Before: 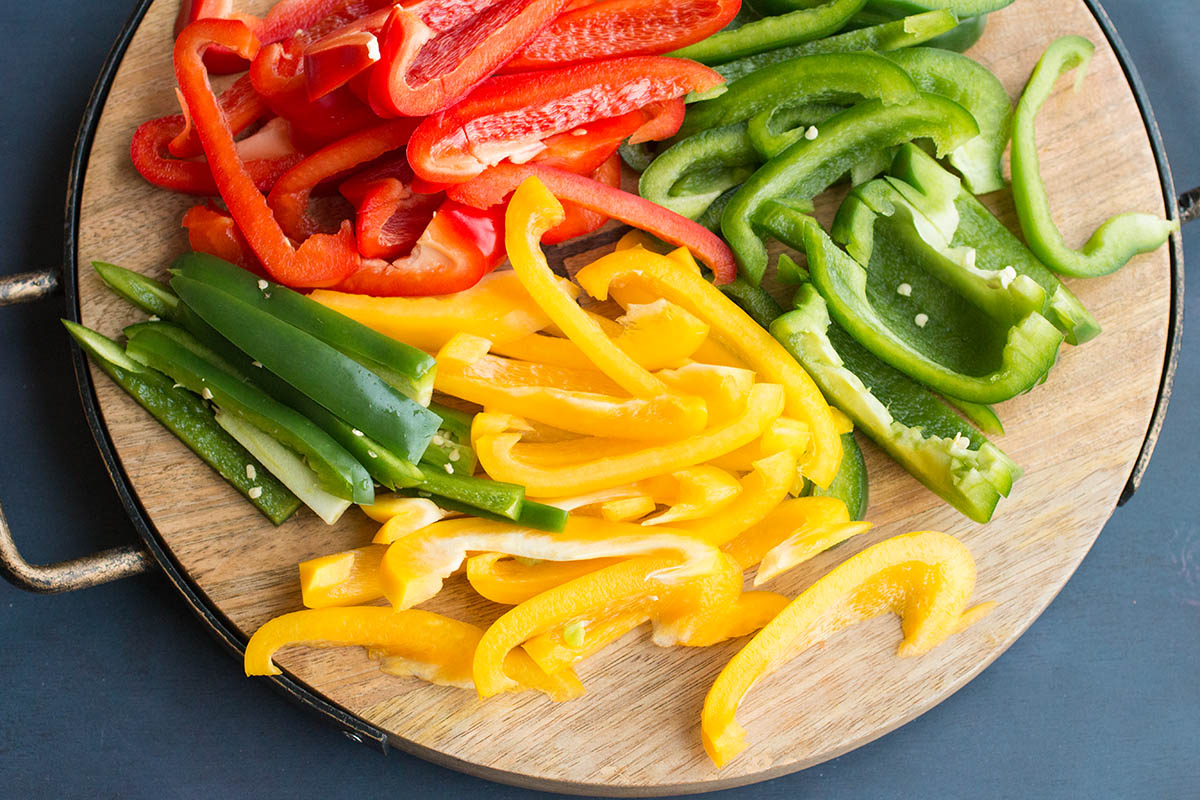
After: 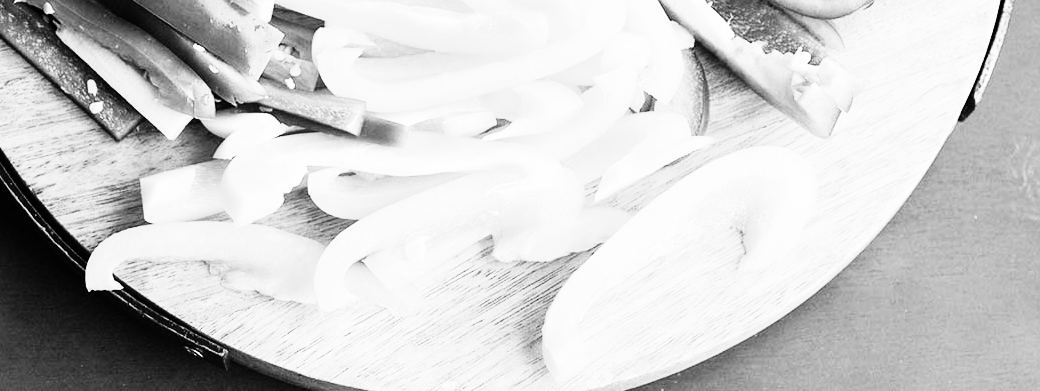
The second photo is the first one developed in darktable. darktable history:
crop and rotate: left 13.306%, top 48.129%, bottom 2.928%
color zones: curves: ch1 [(0, -0.014) (0.143, -0.013) (0.286, -0.013) (0.429, -0.016) (0.571, -0.019) (0.714, -0.015) (0.857, 0.002) (1, -0.014)]
rgb curve: curves: ch0 [(0, 0) (0.21, 0.15) (0.24, 0.21) (0.5, 0.75) (0.75, 0.96) (0.89, 0.99) (1, 1)]; ch1 [(0, 0.02) (0.21, 0.13) (0.25, 0.2) (0.5, 0.67) (0.75, 0.9) (0.89, 0.97) (1, 1)]; ch2 [(0, 0.02) (0.21, 0.13) (0.25, 0.2) (0.5, 0.67) (0.75, 0.9) (0.89, 0.97) (1, 1)], compensate middle gray true
